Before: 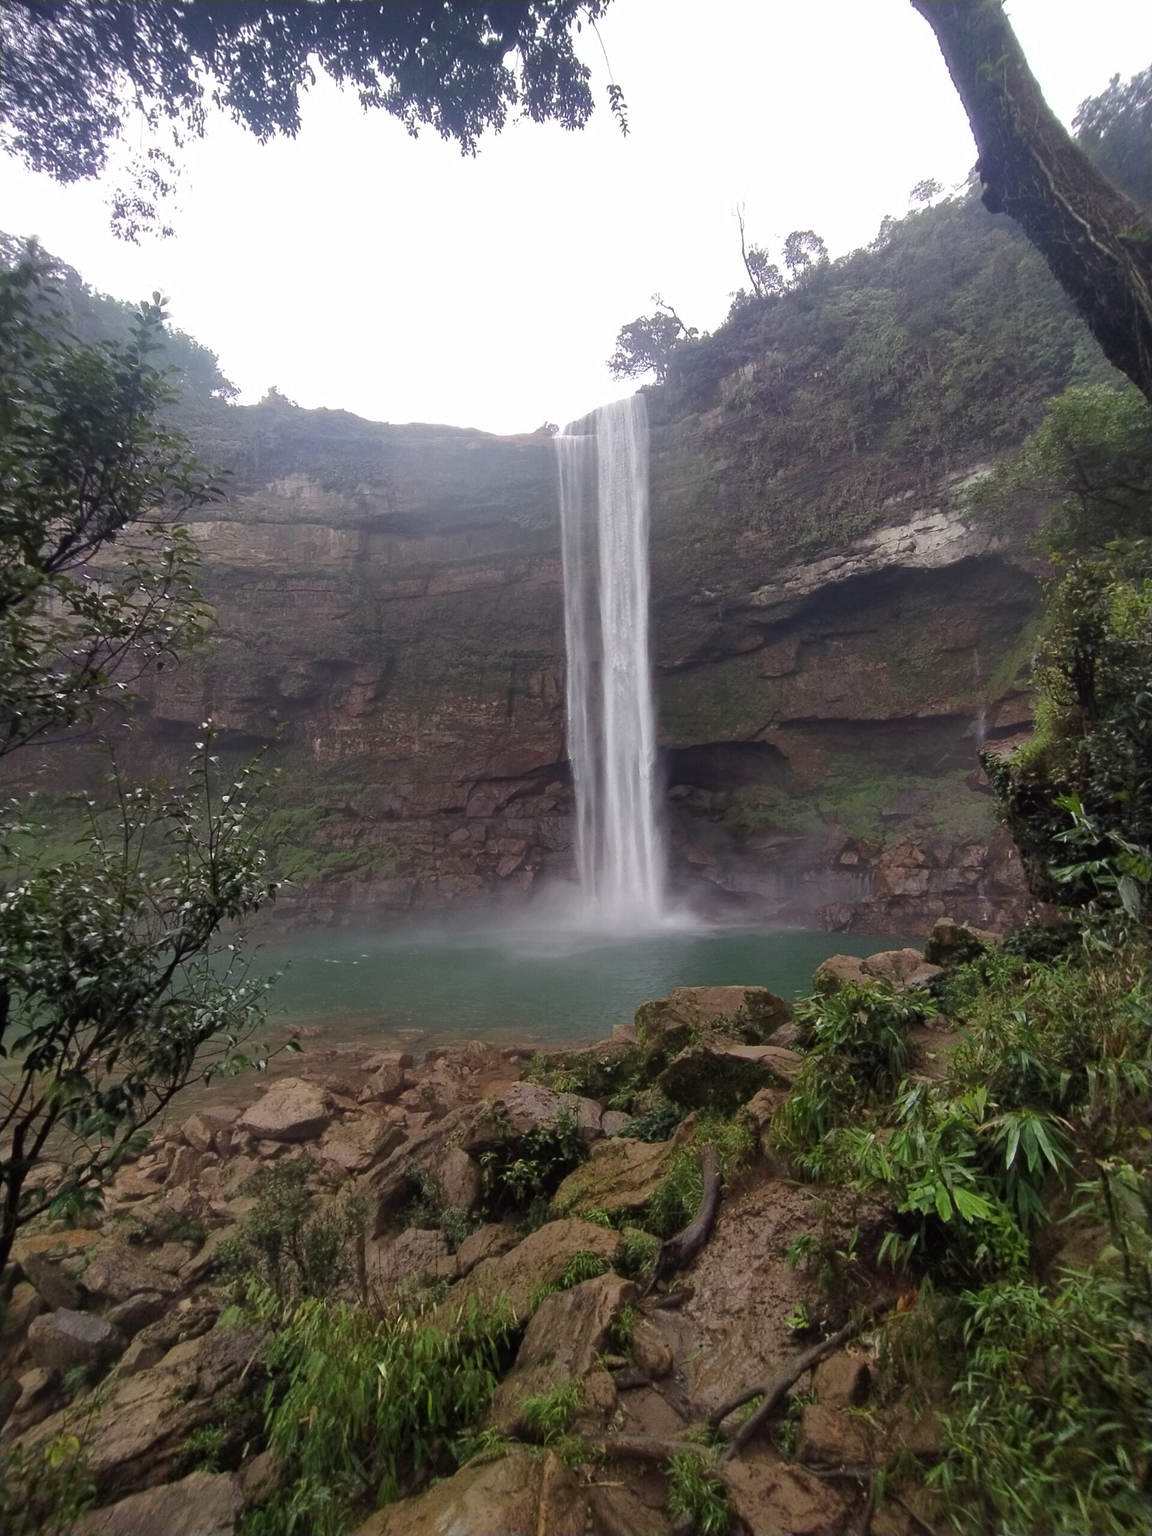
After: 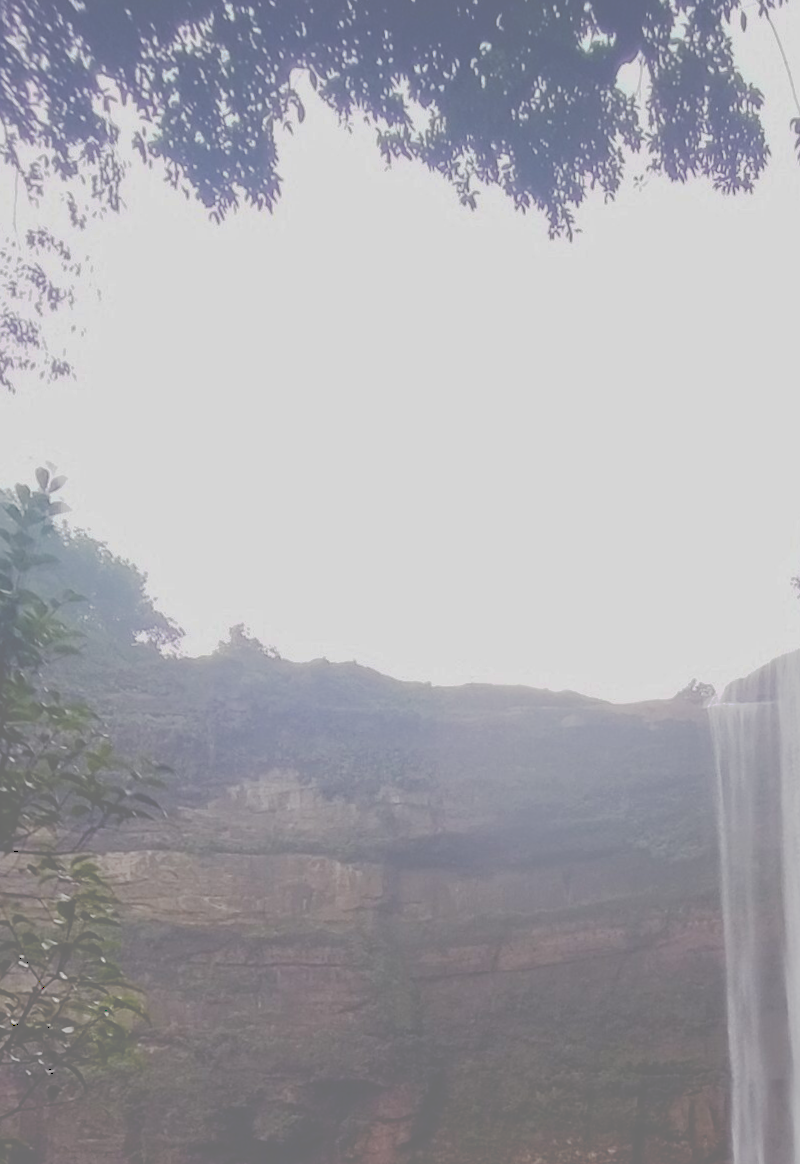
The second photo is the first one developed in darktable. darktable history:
tone curve: curves: ch0 [(0, 0) (0.003, 0.43) (0.011, 0.433) (0.025, 0.434) (0.044, 0.436) (0.069, 0.439) (0.1, 0.442) (0.136, 0.446) (0.177, 0.449) (0.224, 0.454) (0.277, 0.462) (0.335, 0.488) (0.399, 0.524) (0.468, 0.566) (0.543, 0.615) (0.623, 0.666) (0.709, 0.718) (0.801, 0.761) (0.898, 0.801) (1, 1)], preserve colors none
color balance rgb: global offset › luminance -0.5%, perceptual saturation grading › highlights -17.77%, perceptual saturation grading › mid-tones 33.1%, perceptual saturation grading › shadows 50.52%, perceptual brilliance grading › highlights 10.8%, perceptual brilliance grading › shadows -10.8%, global vibrance 24.22%, contrast -25%
crop and rotate: left 10.817%, top 0.062%, right 47.194%, bottom 53.626%
rotate and perspective: rotation -0.45°, automatic cropping original format, crop left 0.008, crop right 0.992, crop top 0.012, crop bottom 0.988
